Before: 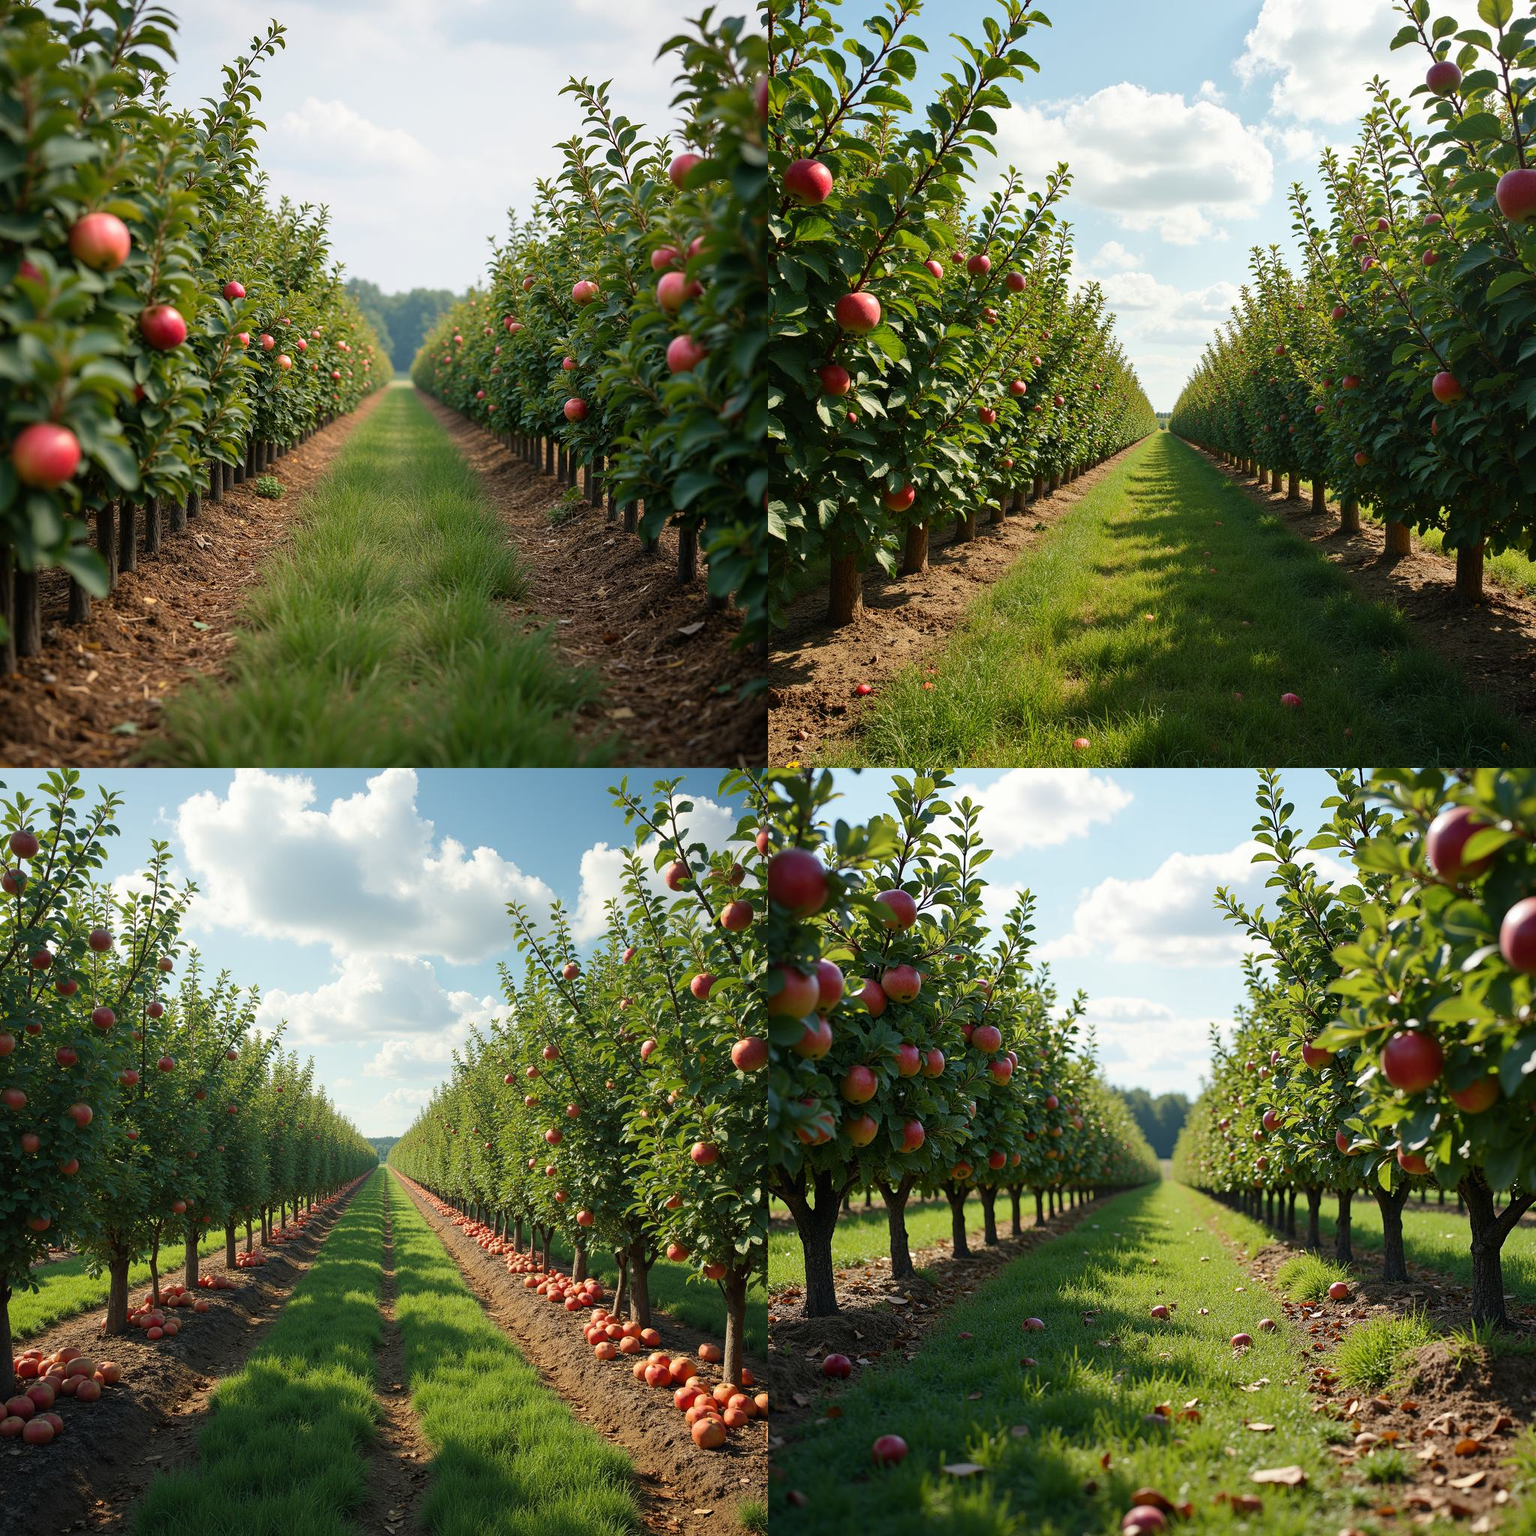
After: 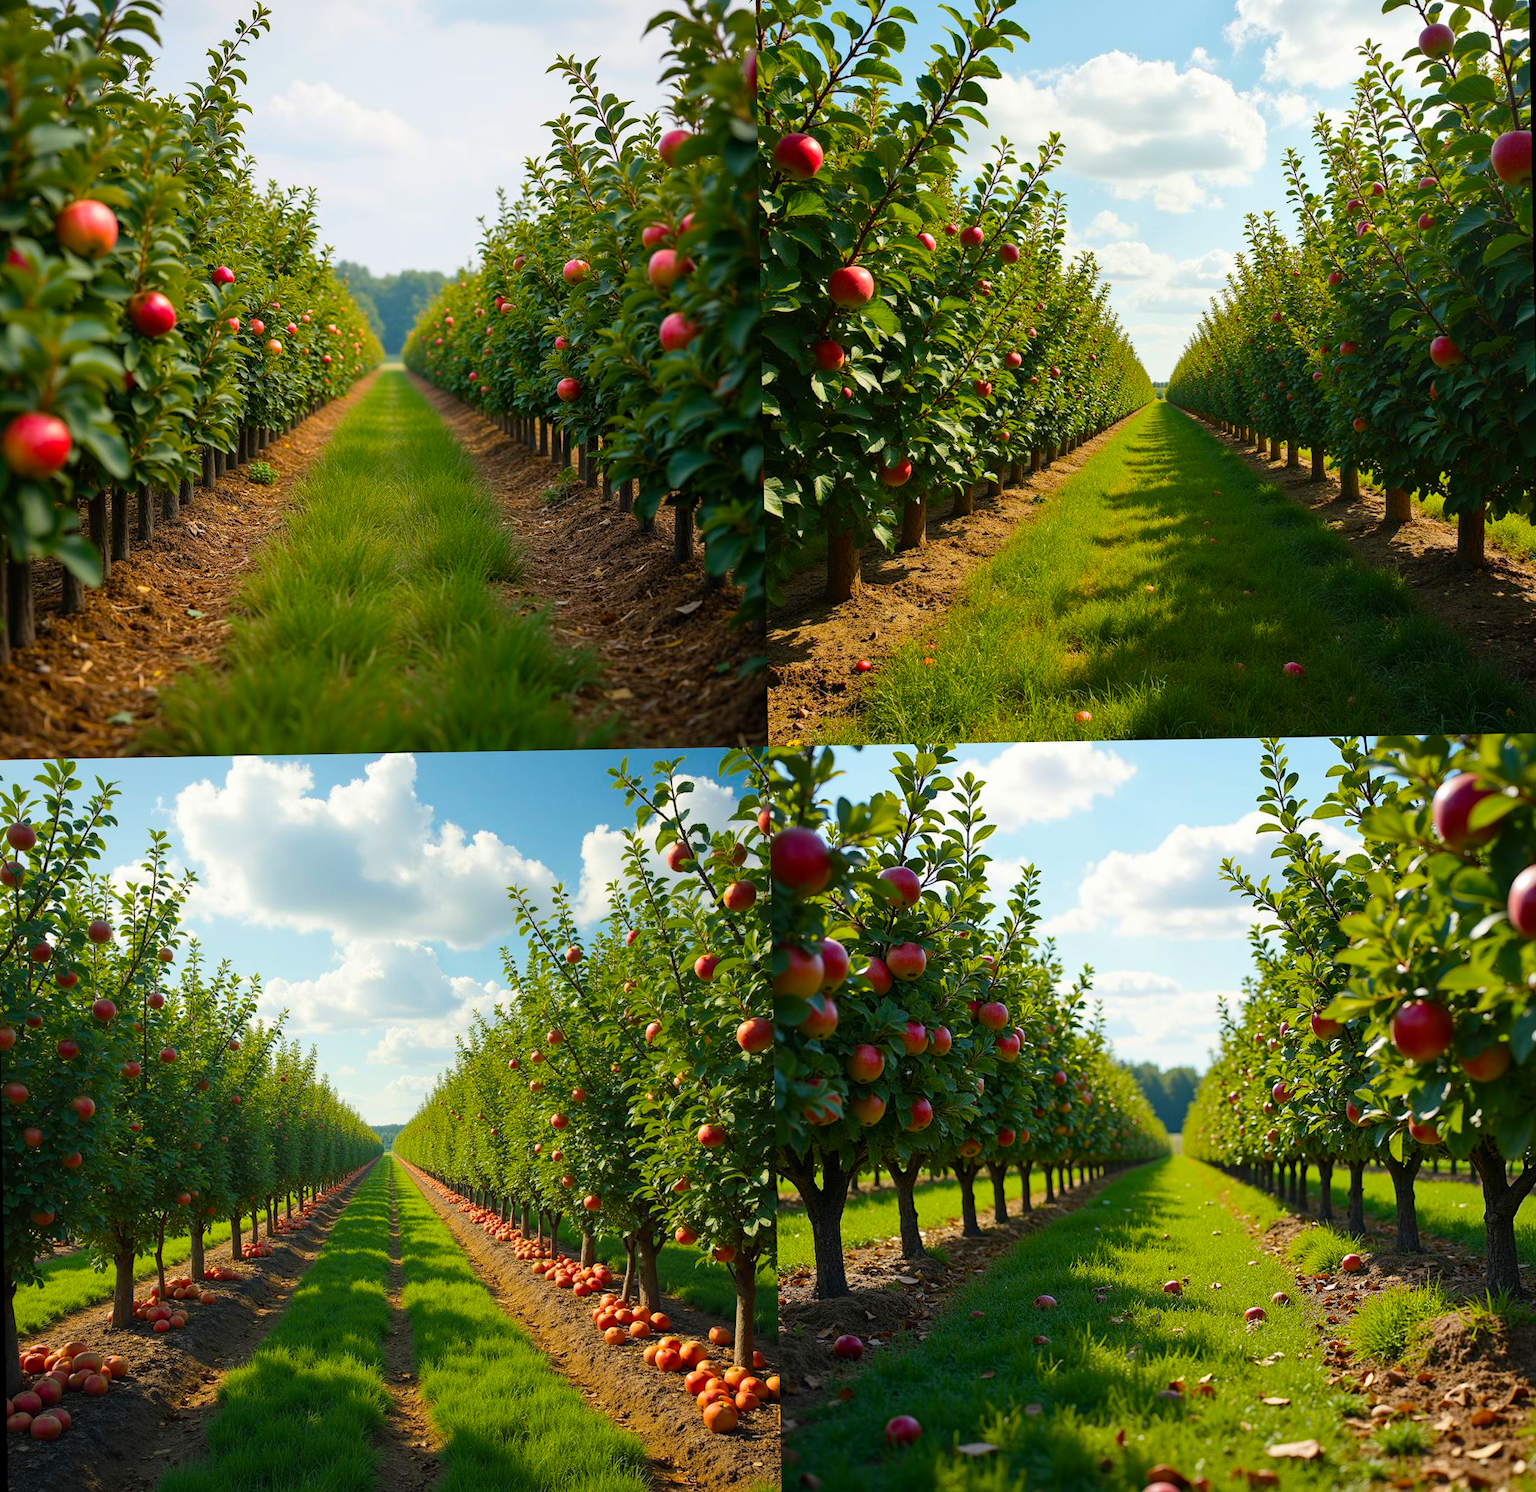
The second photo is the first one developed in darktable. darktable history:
rotate and perspective: rotation -1°, crop left 0.011, crop right 0.989, crop top 0.025, crop bottom 0.975
color balance rgb: linear chroma grading › global chroma 15%, perceptual saturation grading › global saturation 30%
